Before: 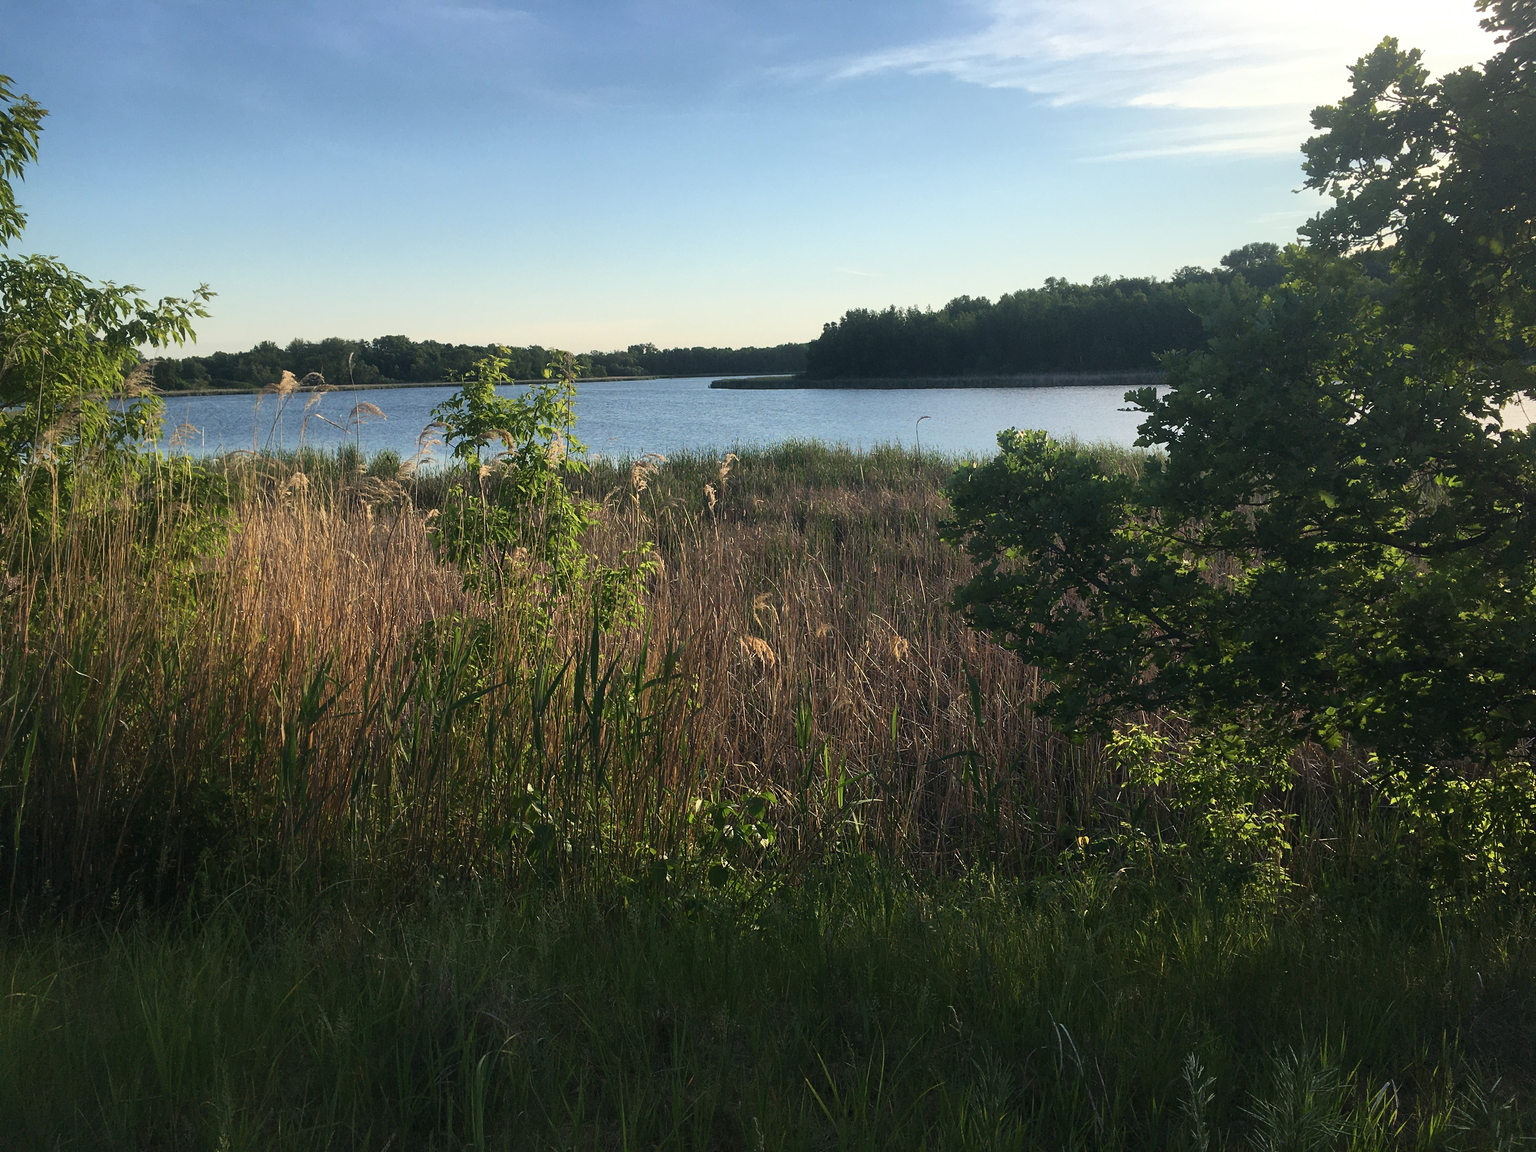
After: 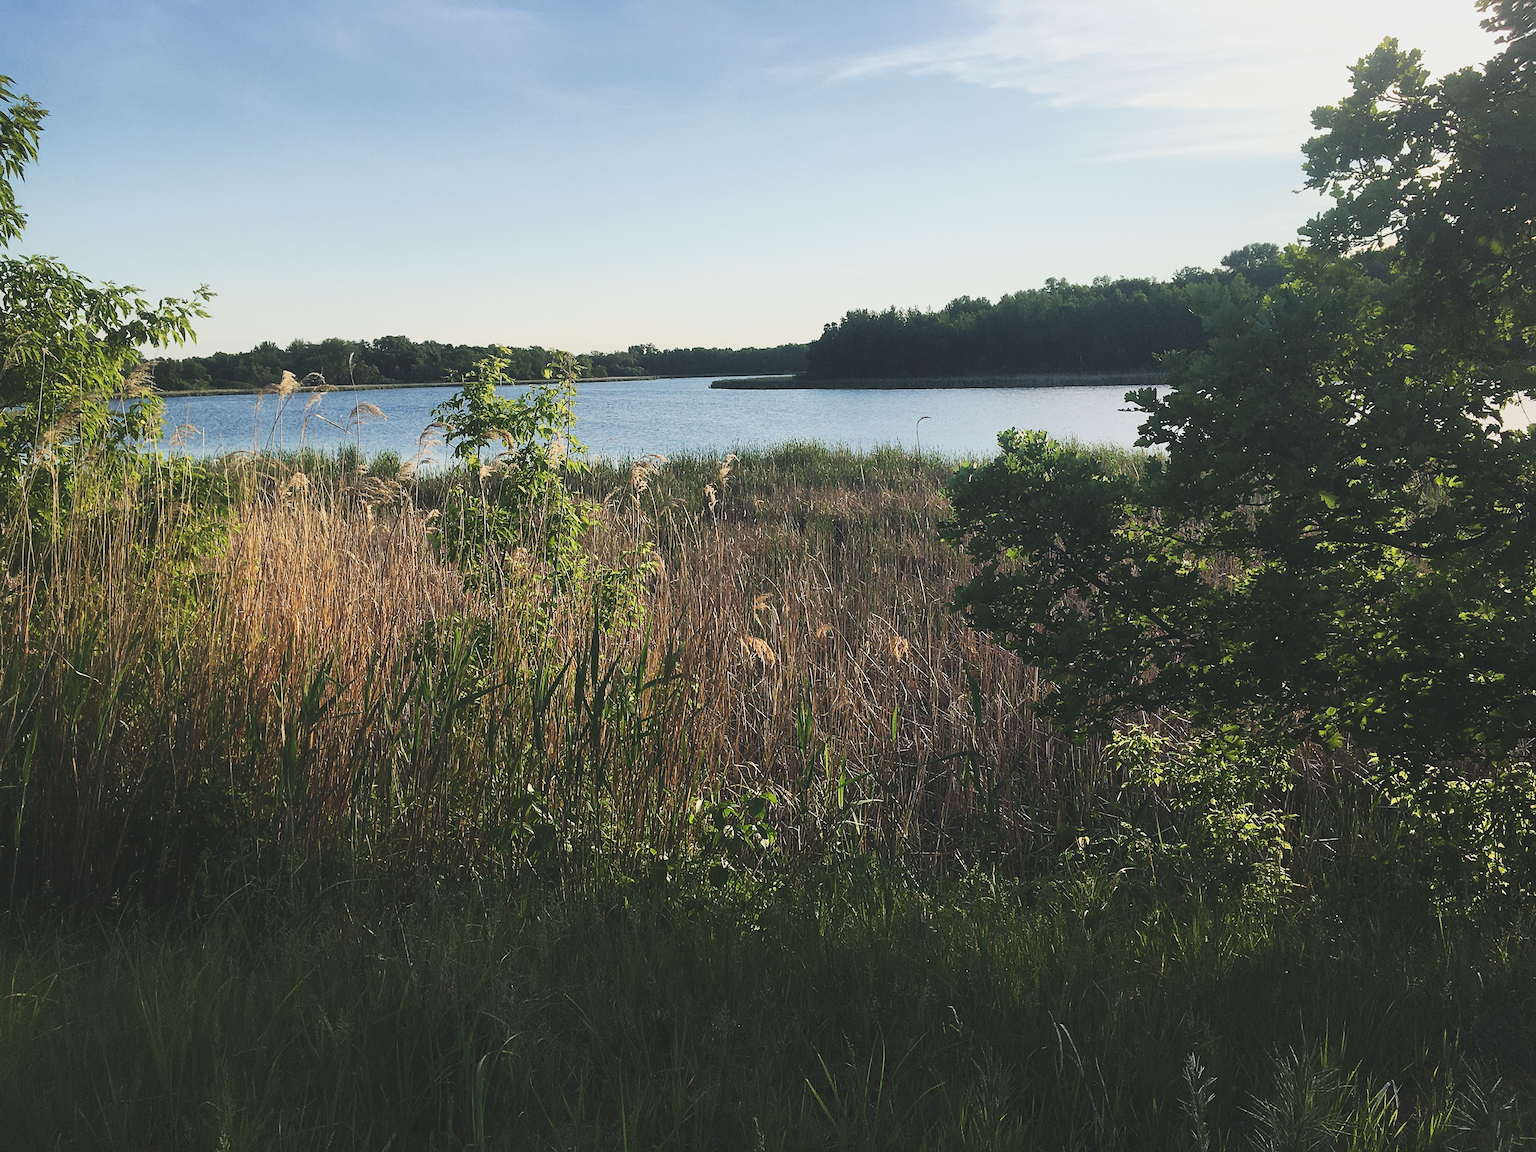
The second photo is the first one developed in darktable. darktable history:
tone curve: curves: ch0 [(0, 0.11) (0.181, 0.223) (0.405, 0.46) (0.456, 0.528) (0.634, 0.728) (0.877, 0.89) (0.984, 0.935)]; ch1 [(0, 0.052) (0.443, 0.43) (0.492, 0.485) (0.566, 0.579) (0.595, 0.625) (0.608, 0.654) (0.65, 0.708) (1, 0.961)]; ch2 [(0, 0) (0.33, 0.301) (0.421, 0.443) (0.447, 0.489) (0.495, 0.492) (0.537, 0.57) (0.586, 0.591) (0.663, 0.686) (1, 1)], preserve colors none
sharpen: on, module defaults
